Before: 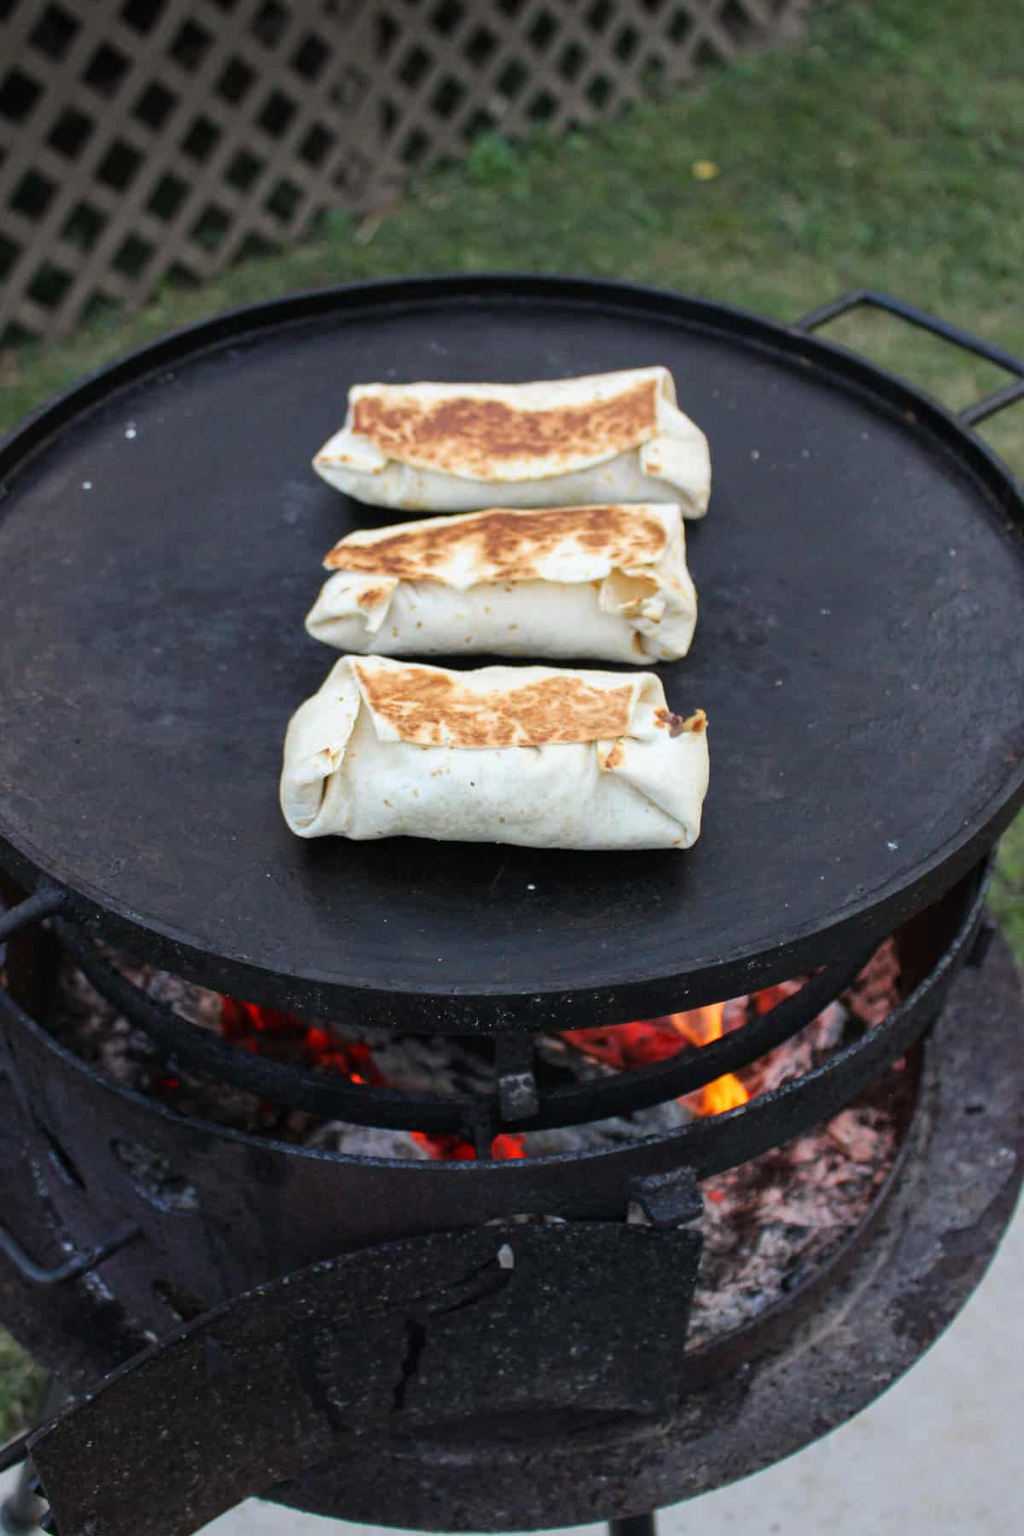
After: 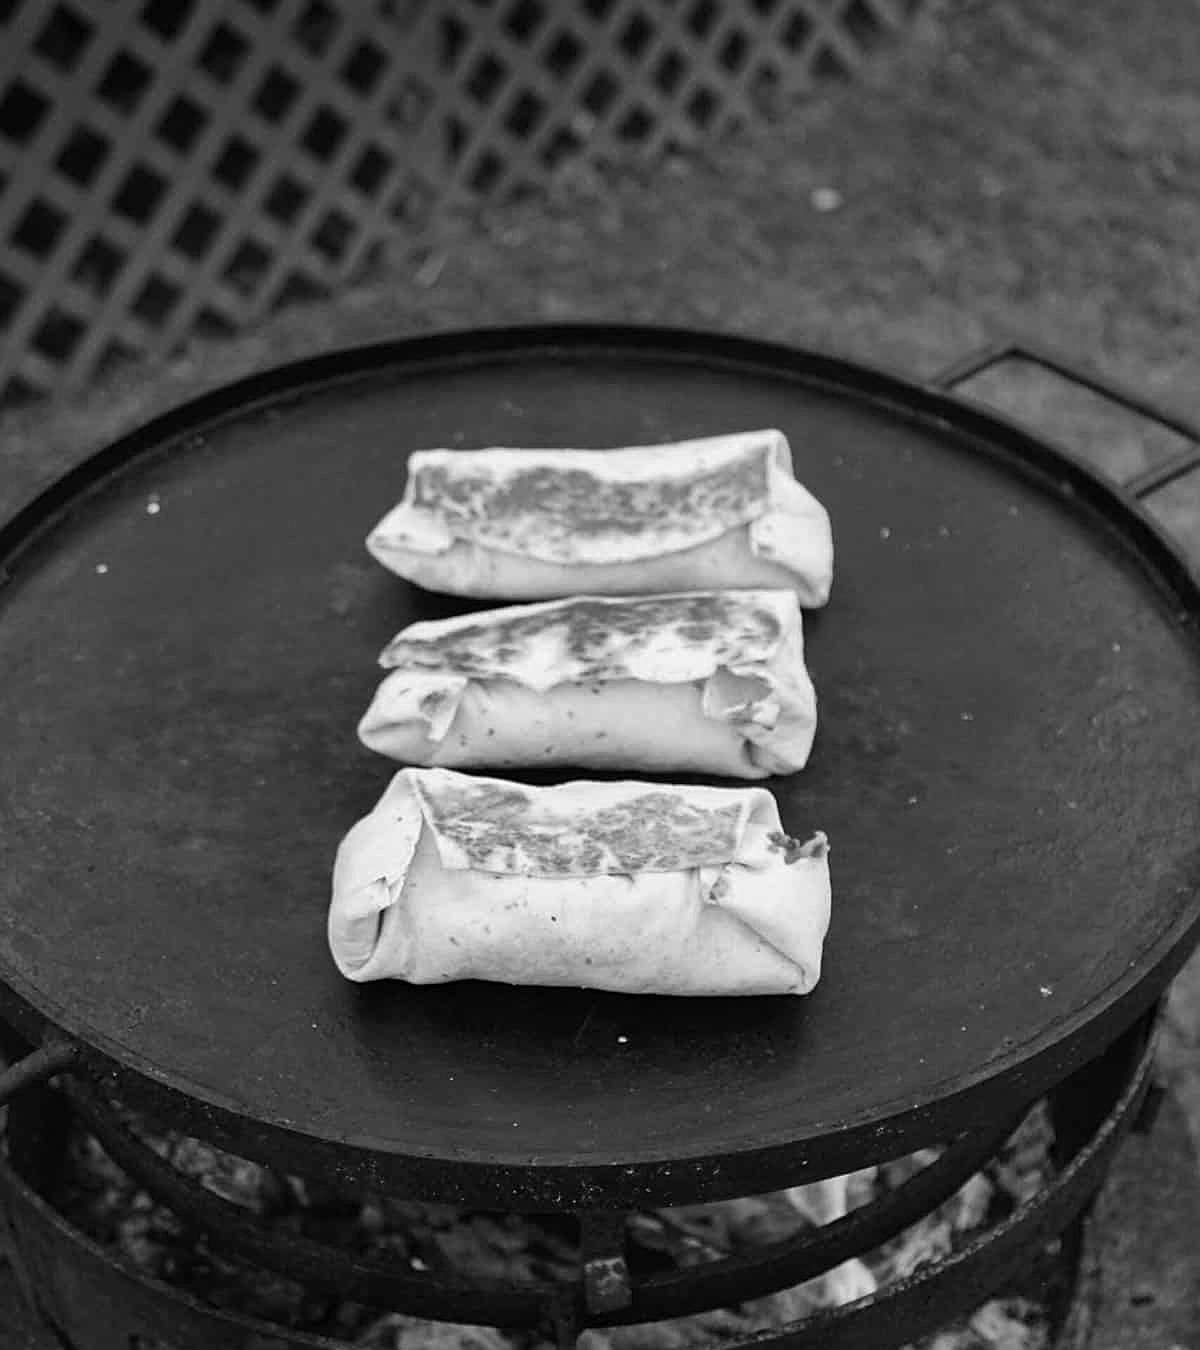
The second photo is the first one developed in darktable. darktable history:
white balance: red 0.984, blue 1.059
sharpen: on, module defaults
crop: bottom 24.988%
shadows and highlights: shadows 5, soften with gaussian
monochrome: a 32, b 64, size 2.3
